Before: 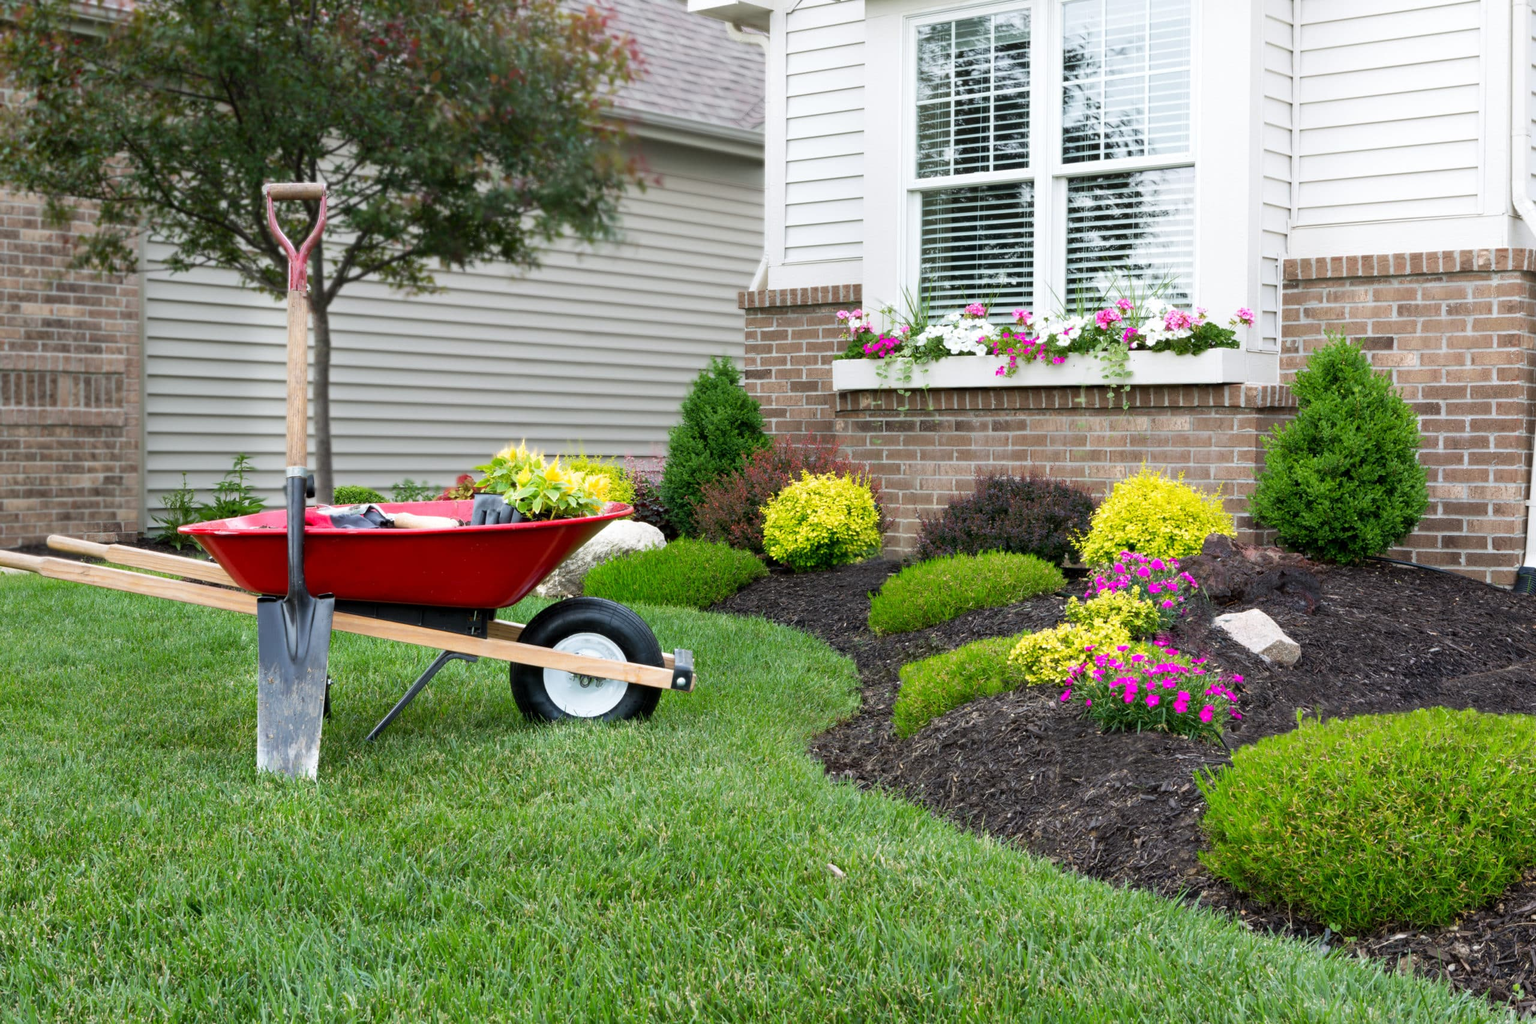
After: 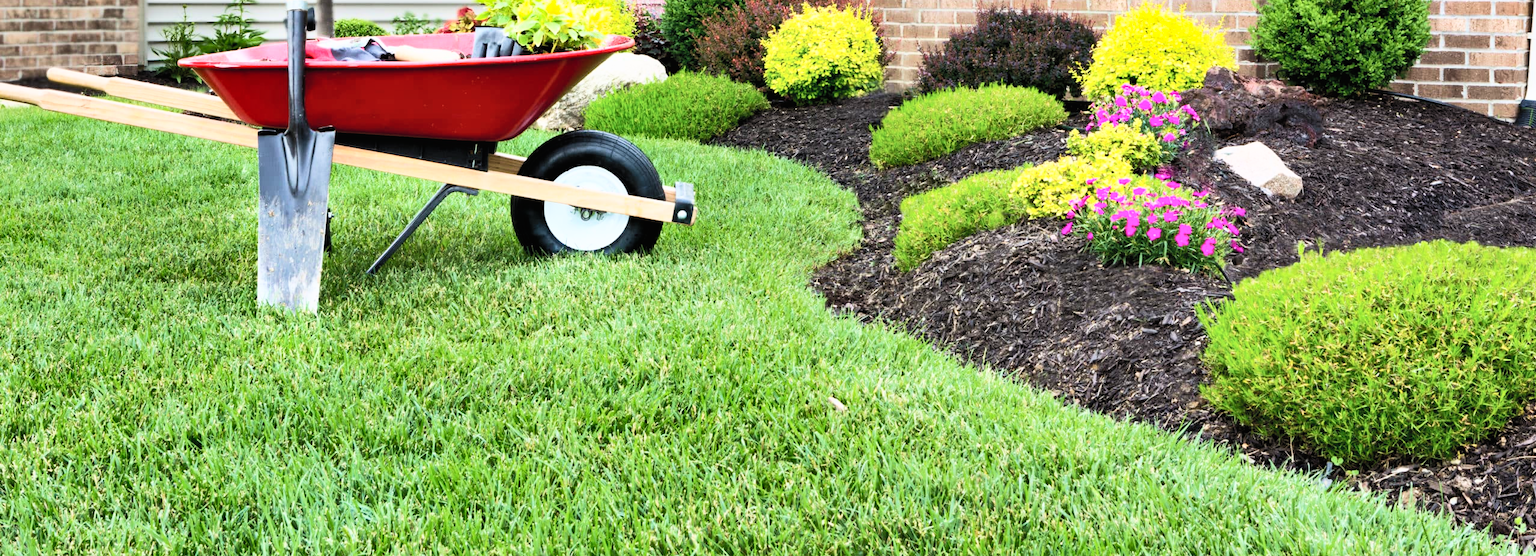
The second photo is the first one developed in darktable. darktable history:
velvia: on, module defaults
contrast brightness saturation: contrast 0.201, brightness 0.166, saturation 0.216
shadows and highlights: soften with gaussian
tone curve: curves: ch0 [(0, 0) (0.003, 0.01) (0.011, 0.017) (0.025, 0.035) (0.044, 0.068) (0.069, 0.109) (0.1, 0.144) (0.136, 0.185) (0.177, 0.231) (0.224, 0.279) (0.277, 0.346) (0.335, 0.42) (0.399, 0.5) (0.468, 0.603) (0.543, 0.712) (0.623, 0.808) (0.709, 0.883) (0.801, 0.957) (0.898, 0.993) (1, 1)], color space Lab, independent channels, preserve colors none
filmic rgb: black relative exposure -7.65 EV, white relative exposure 4.56 EV, threshold 5.98 EV, hardness 3.61, enable highlight reconstruction true
crop and rotate: top 45.682%, right 0.084%
exposure: exposure 0.124 EV, compensate exposure bias true, compensate highlight preservation false
